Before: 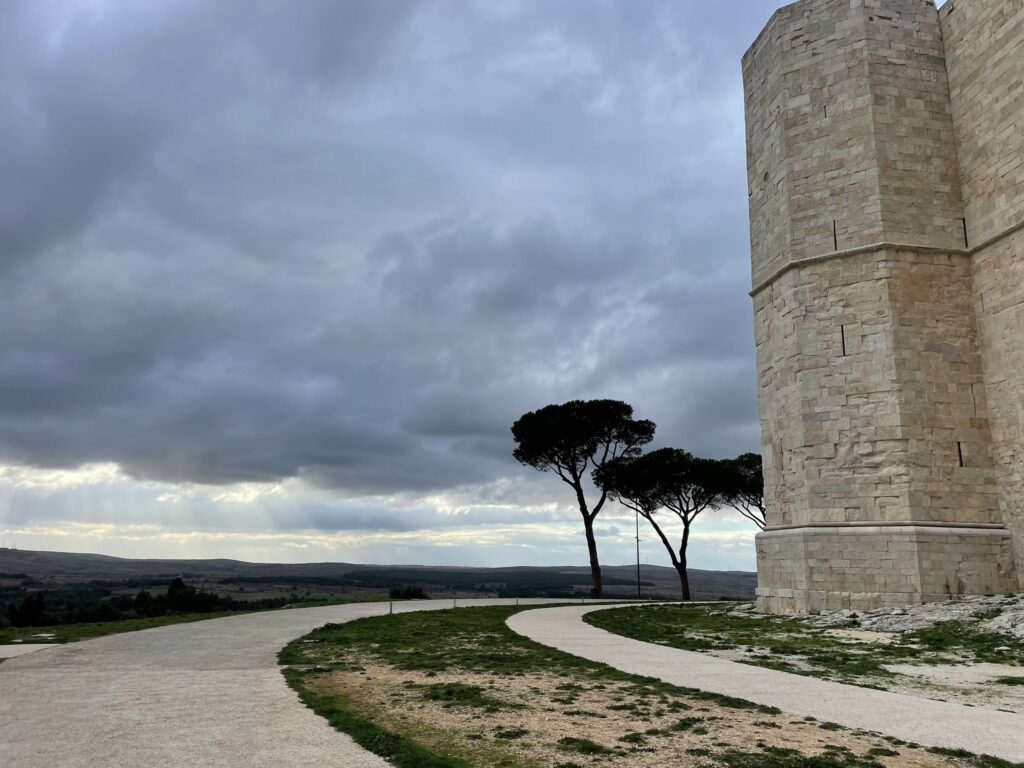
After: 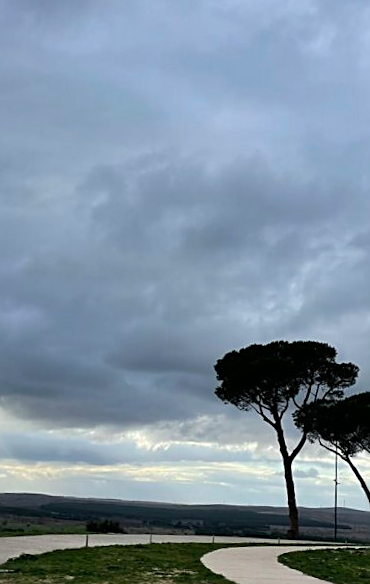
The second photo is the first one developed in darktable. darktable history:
crop and rotate: left 29.476%, top 10.214%, right 35.32%, bottom 17.333%
rotate and perspective: rotation 2.27°, automatic cropping off
sharpen: on, module defaults
